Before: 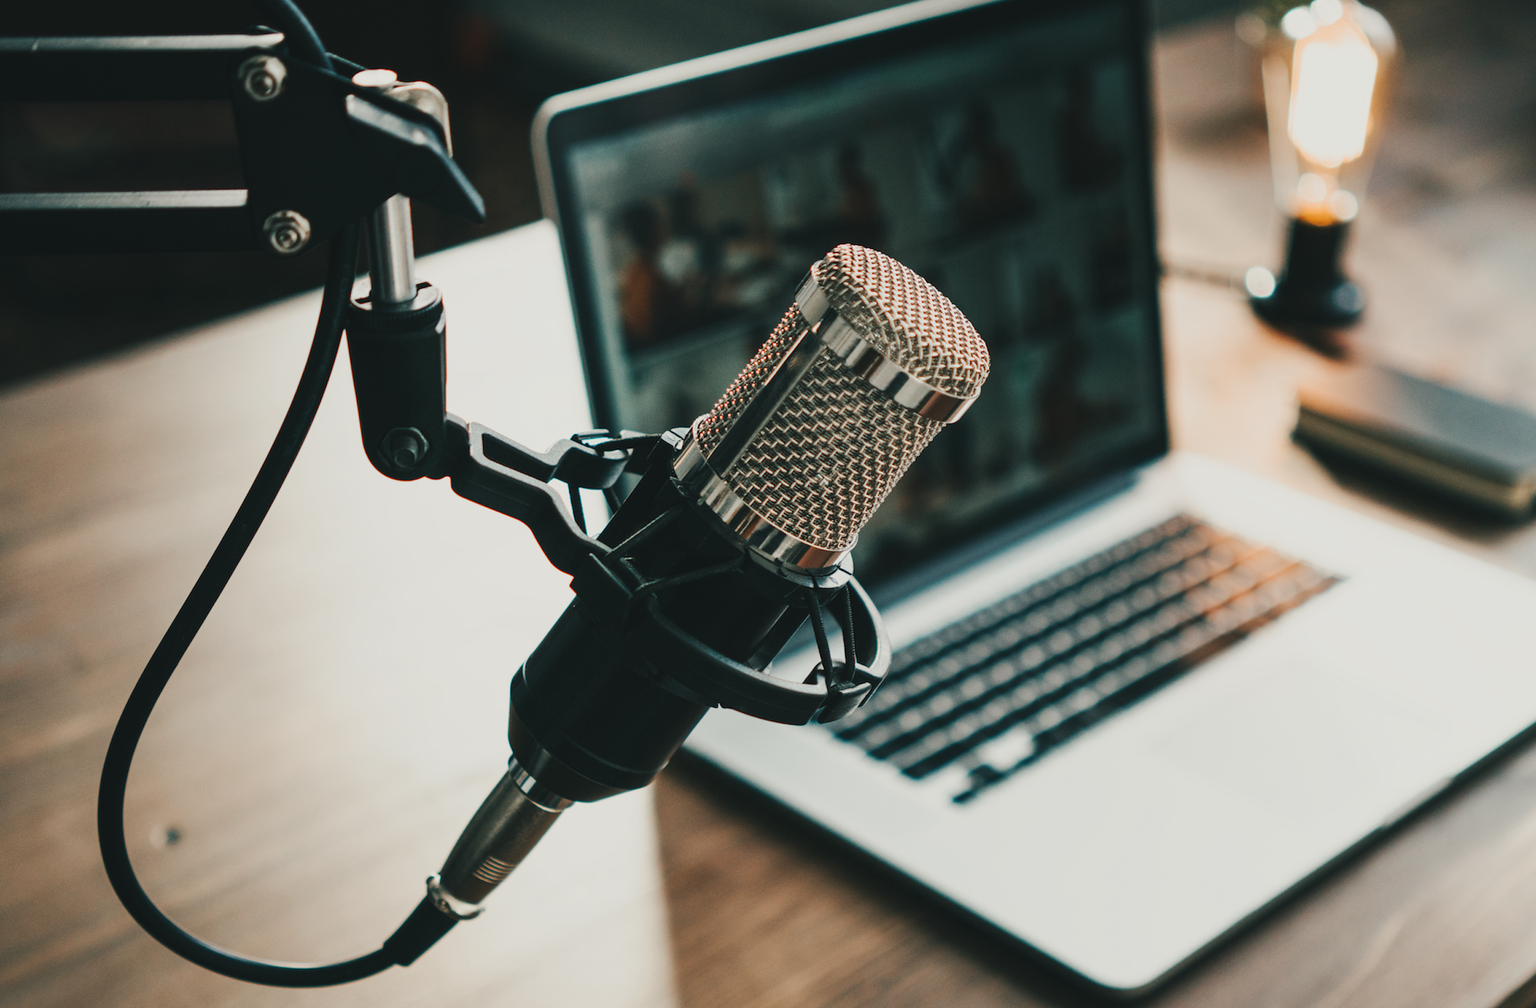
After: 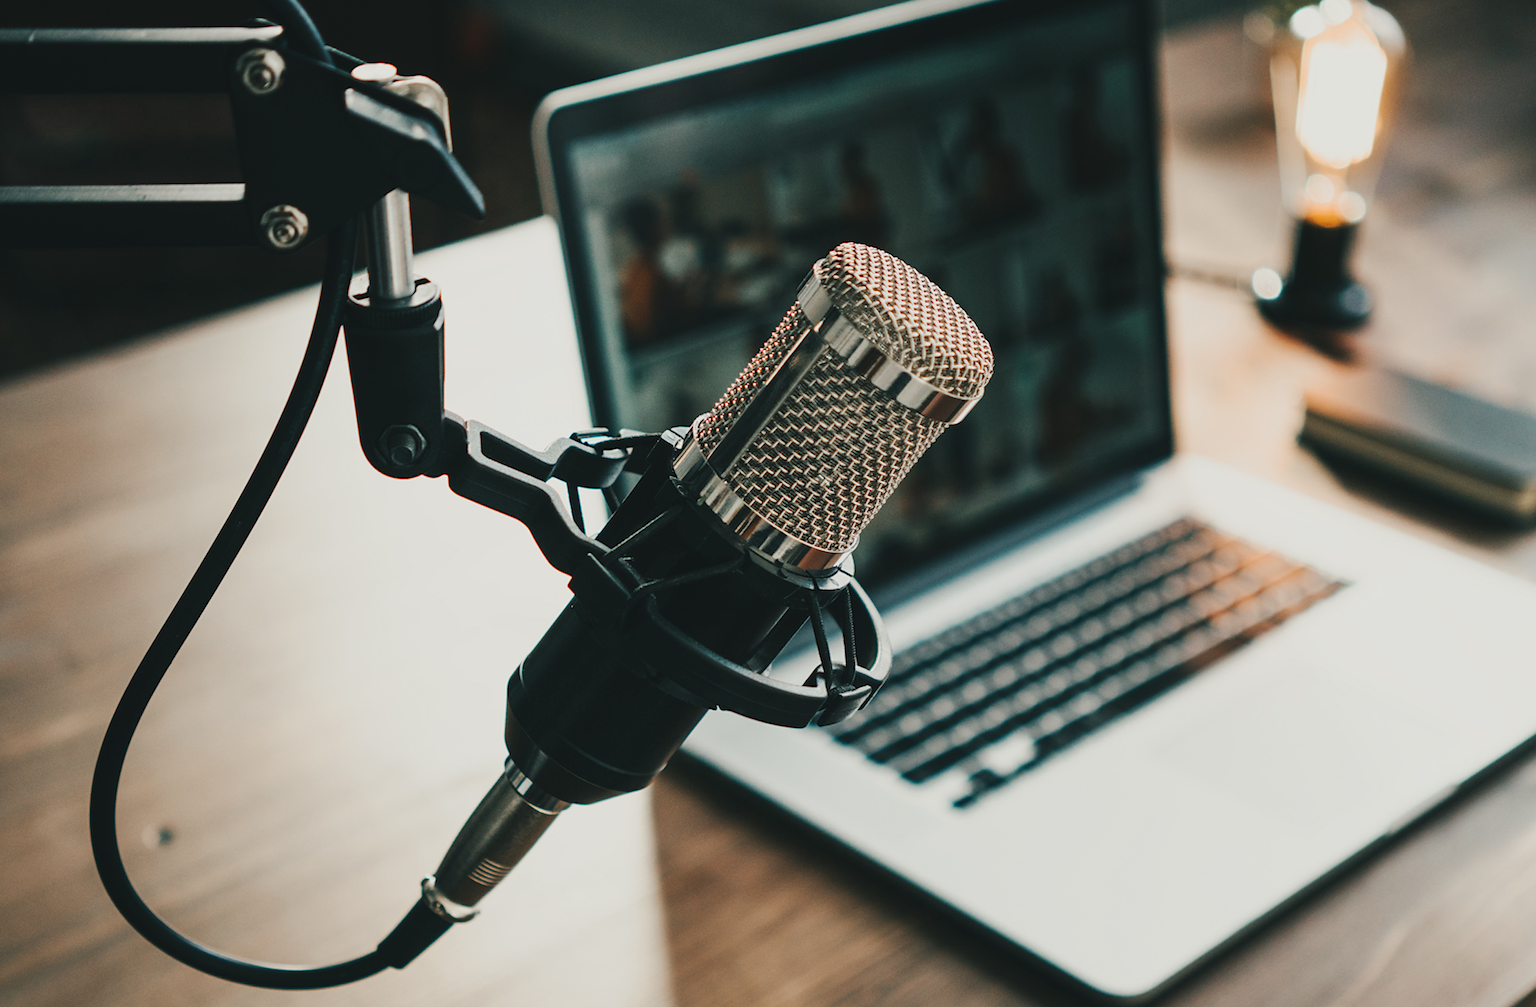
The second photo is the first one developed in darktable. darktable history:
sharpen: amount 0.209
crop and rotate: angle -0.363°
